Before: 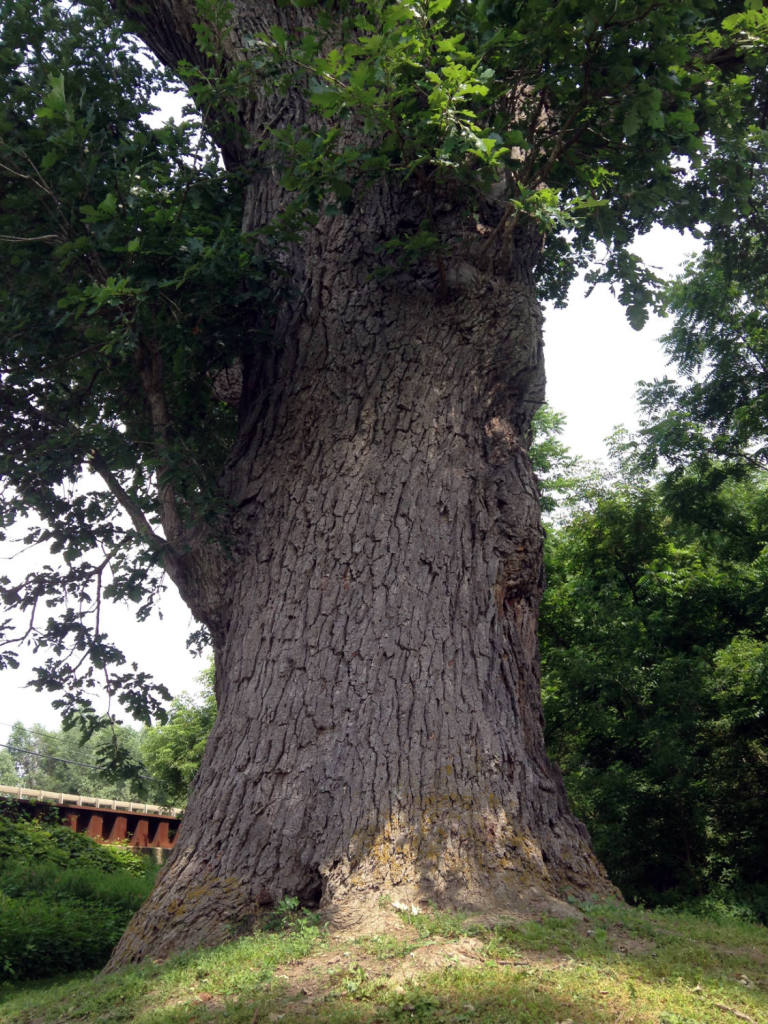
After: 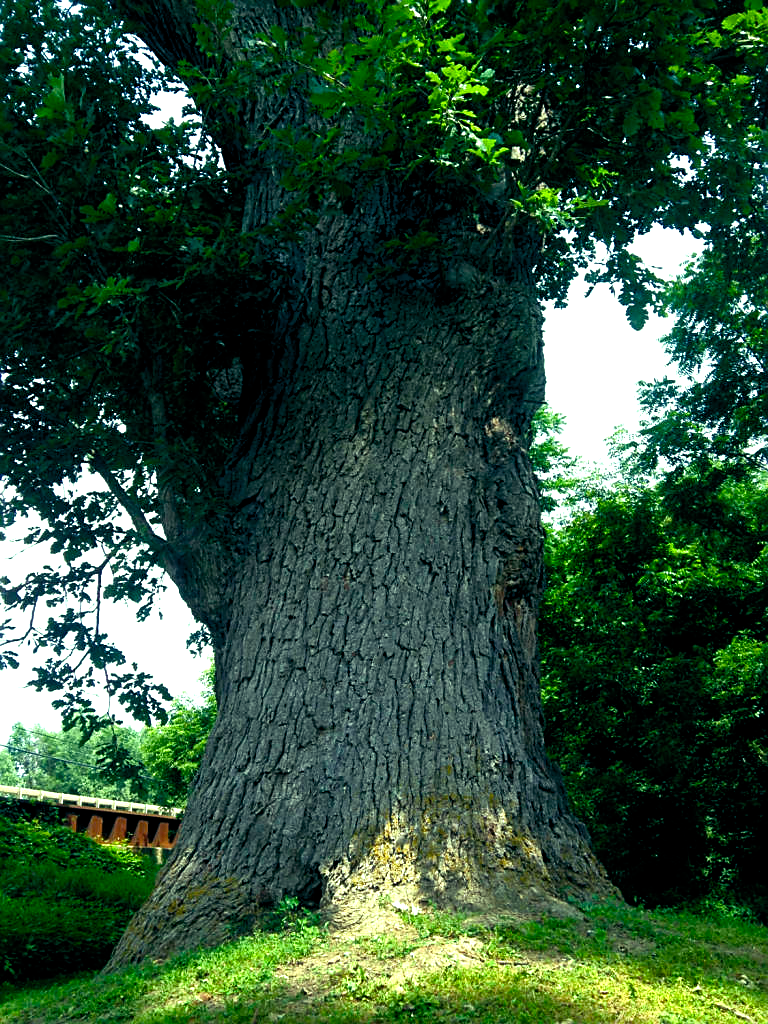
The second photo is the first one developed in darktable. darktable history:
color balance rgb: shadows lift › luminance -7.7%, shadows lift › chroma 2.13%, shadows lift › hue 165.27°, power › luminance -7.77%, power › chroma 1.1%, power › hue 215.88°, highlights gain › luminance 15.15%, highlights gain › chroma 7%, highlights gain › hue 125.57°, global offset › luminance -0.33%, global offset › chroma 0.11%, global offset › hue 165.27°, perceptual saturation grading › global saturation 24.42%, perceptual saturation grading › highlights -24.42%, perceptual saturation grading › mid-tones 24.42%, perceptual saturation grading › shadows 40%, perceptual brilliance grading › global brilliance -5%, perceptual brilliance grading › highlights 24.42%, perceptual brilliance grading › mid-tones 7%, perceptual brilliance grading › shadows -5%
sharpen: on, module defaults
contrast brightness saturation: saturation 0.13
